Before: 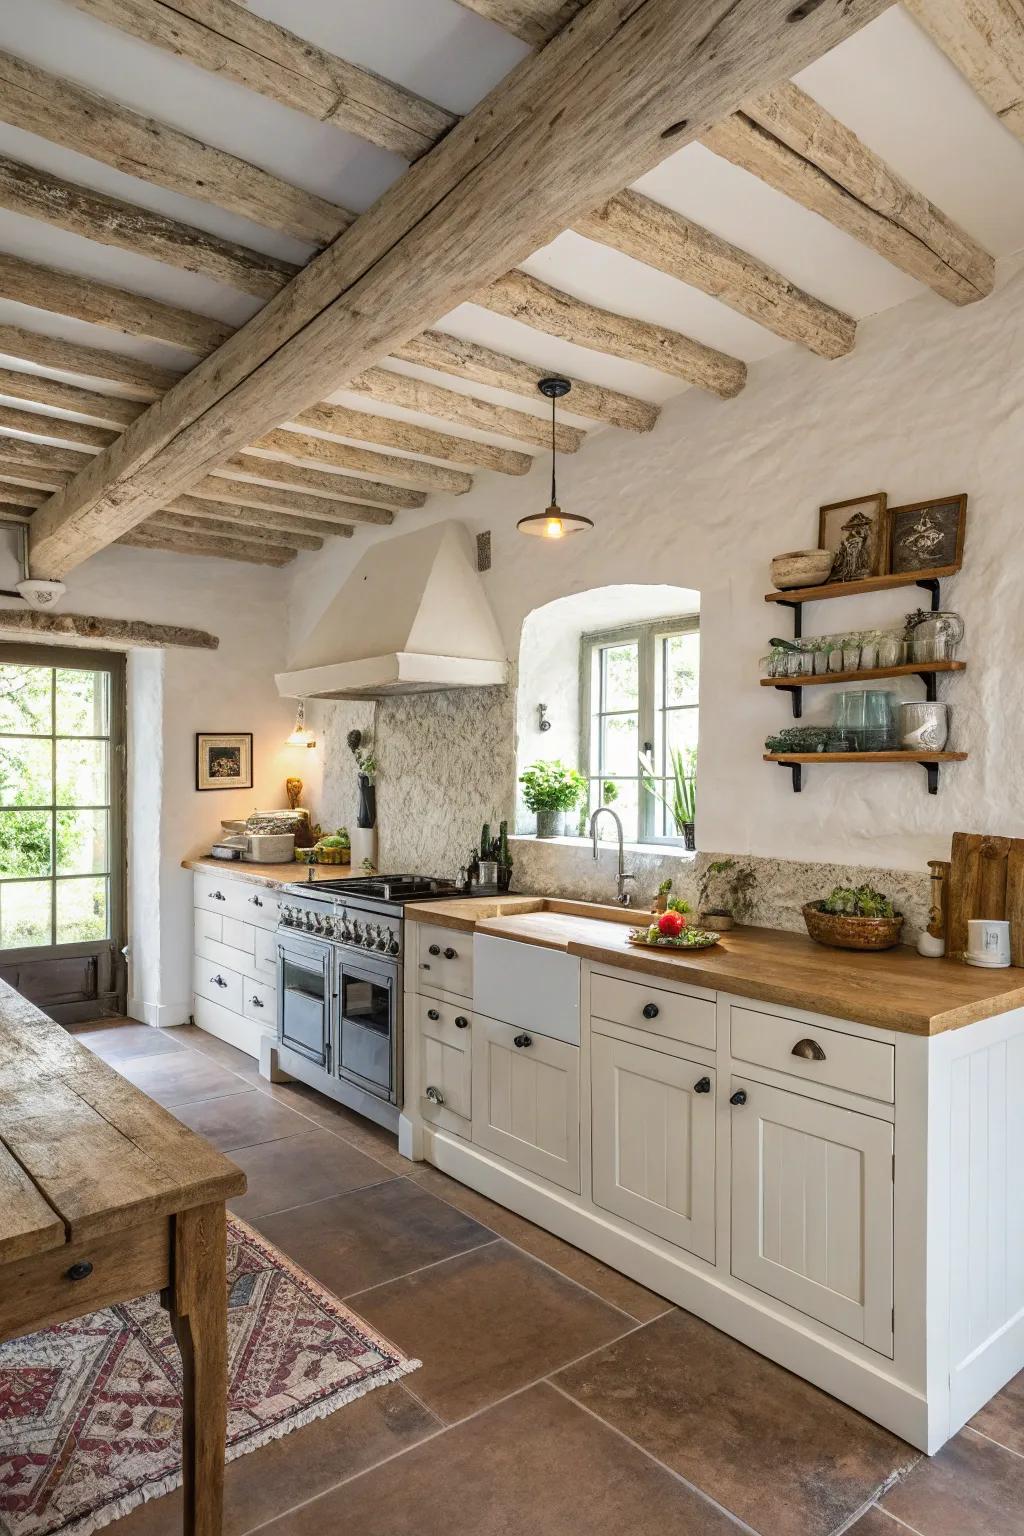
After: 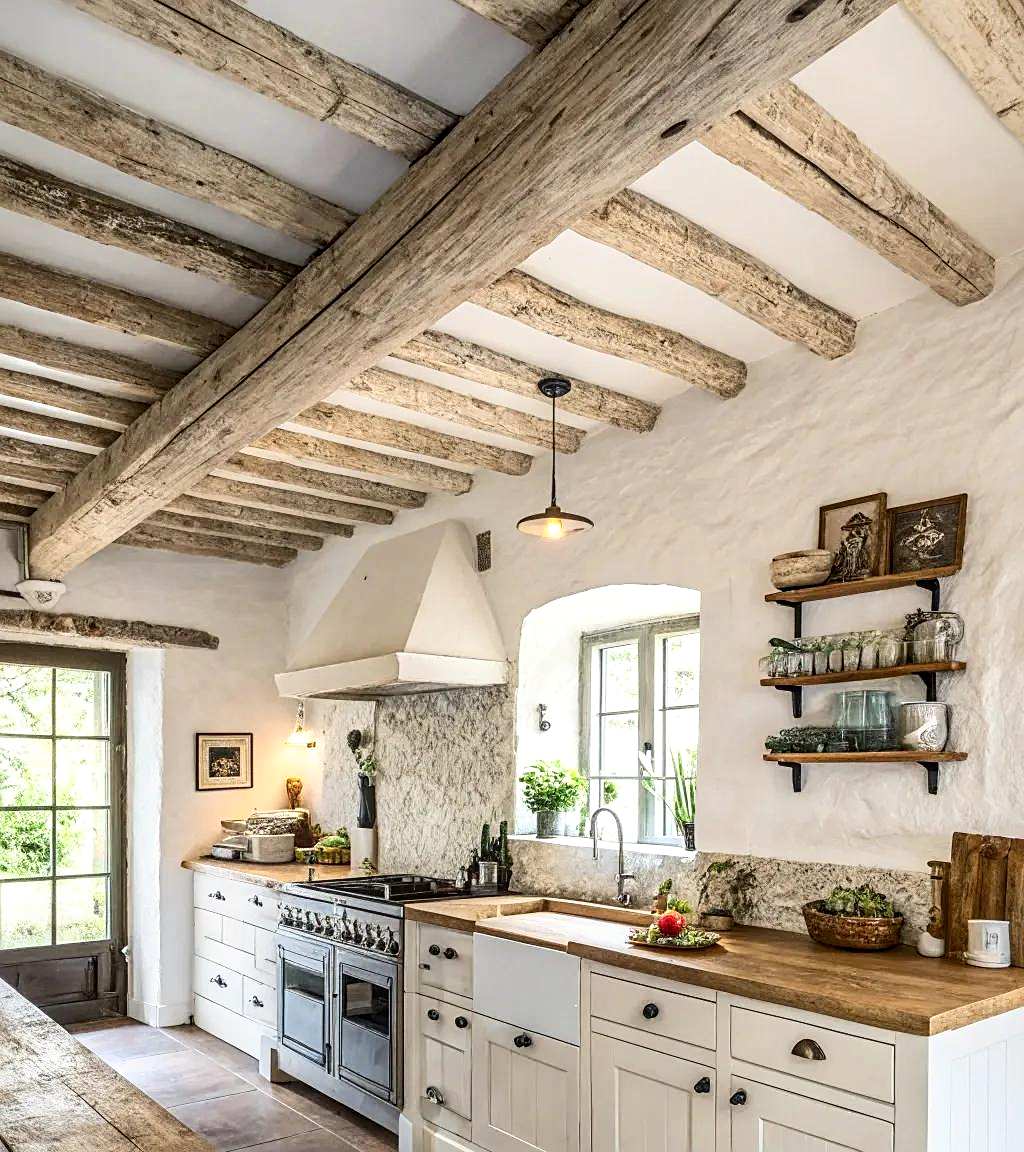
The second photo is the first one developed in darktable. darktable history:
contrast brightness saturation: contrast 0.241, brightness 0.088
crop: bottom 24.988%
local contrast: on, module defaults
sharpen: on, module defaults
